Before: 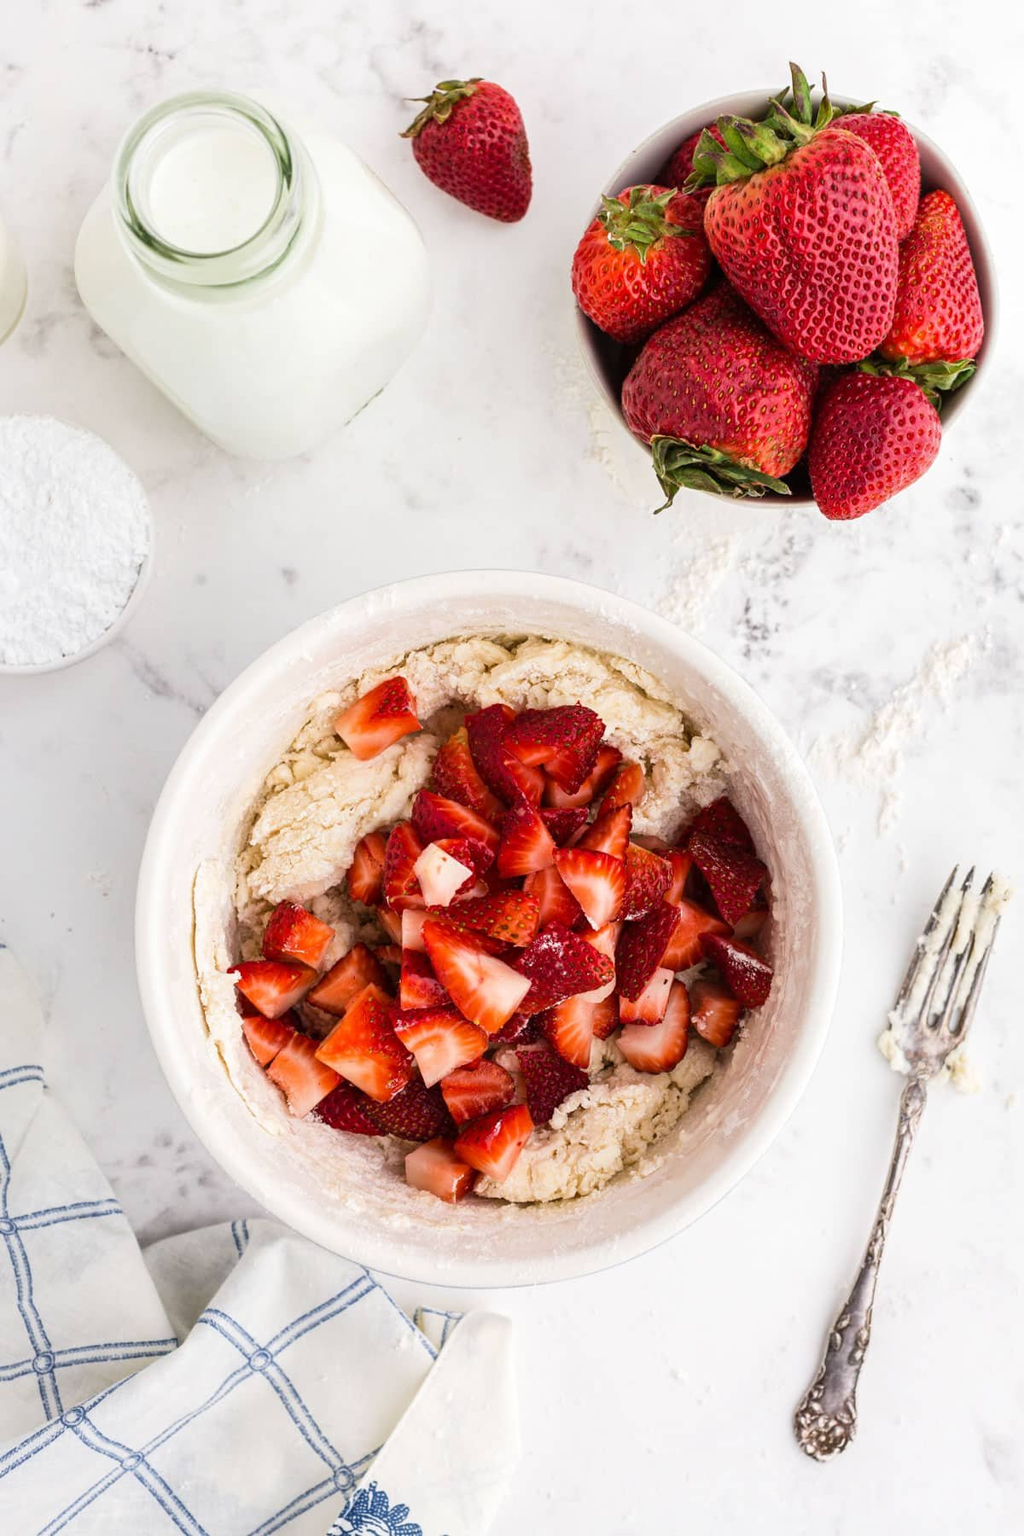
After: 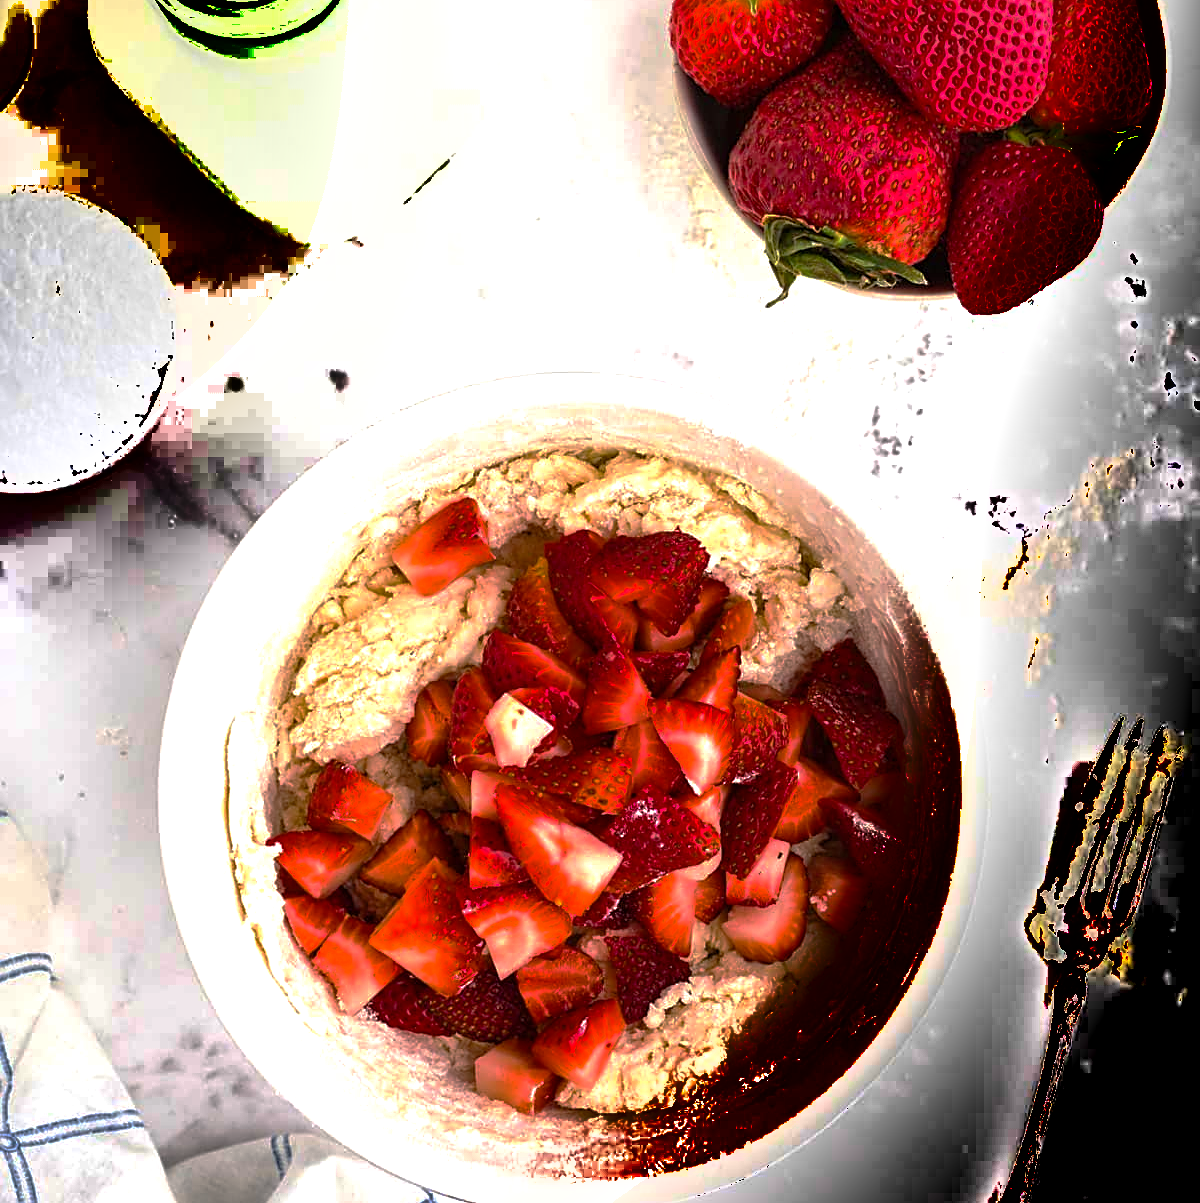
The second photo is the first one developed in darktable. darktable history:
crop: top 16.444%, bottom 16.717%
exposure: black level correction 0, exposure 0.499 EV, compensate exposure bias true, compensate highlight preservation false
sharpen: on, module defaults
color balance rgb: perceptual saturation grading › global saturation 30.787%
tone equalizer: edges refinement/feathering 500, mask exposure compensation -1.57 EV, preserve details no
shadows and highlights: radius 332.77, shadows 53.46, highlights -99.79, compress 94.49%, soften with gaussian
base curve: curves: ch0 [(0, 0) (0.841, 0.609) (1, 1)], preserve colors none
